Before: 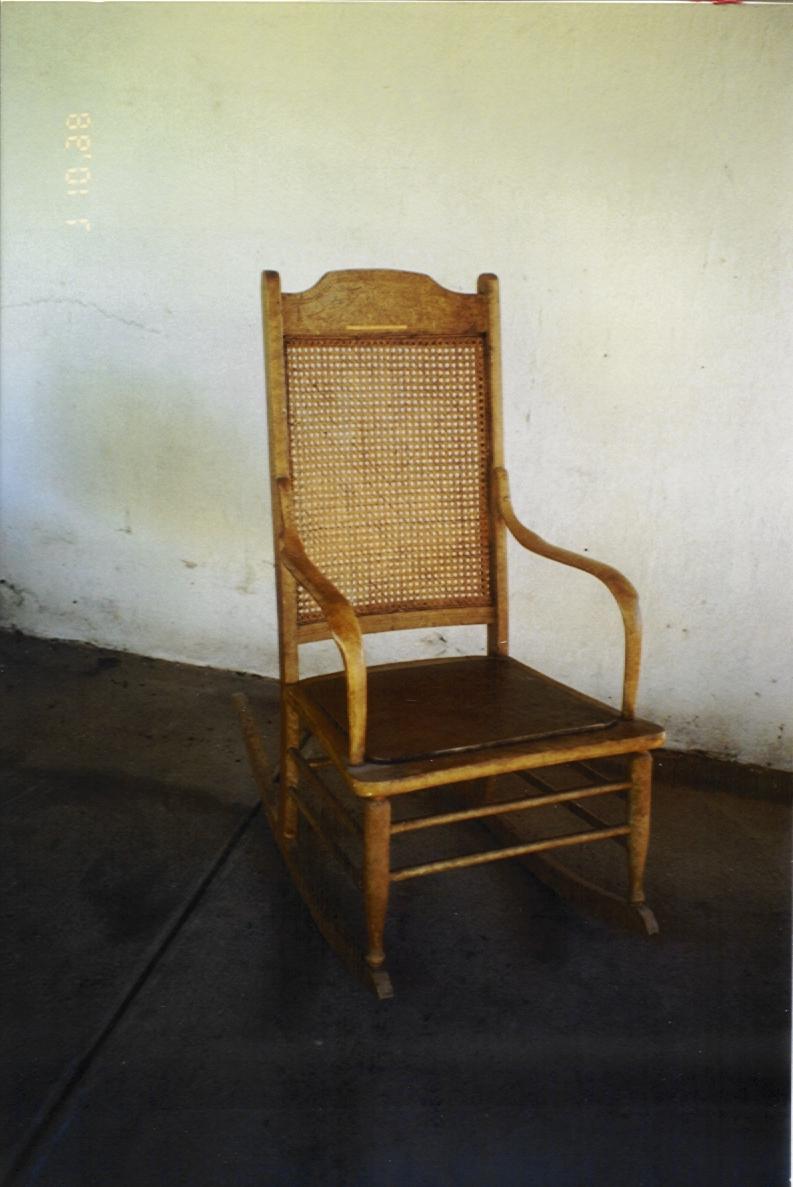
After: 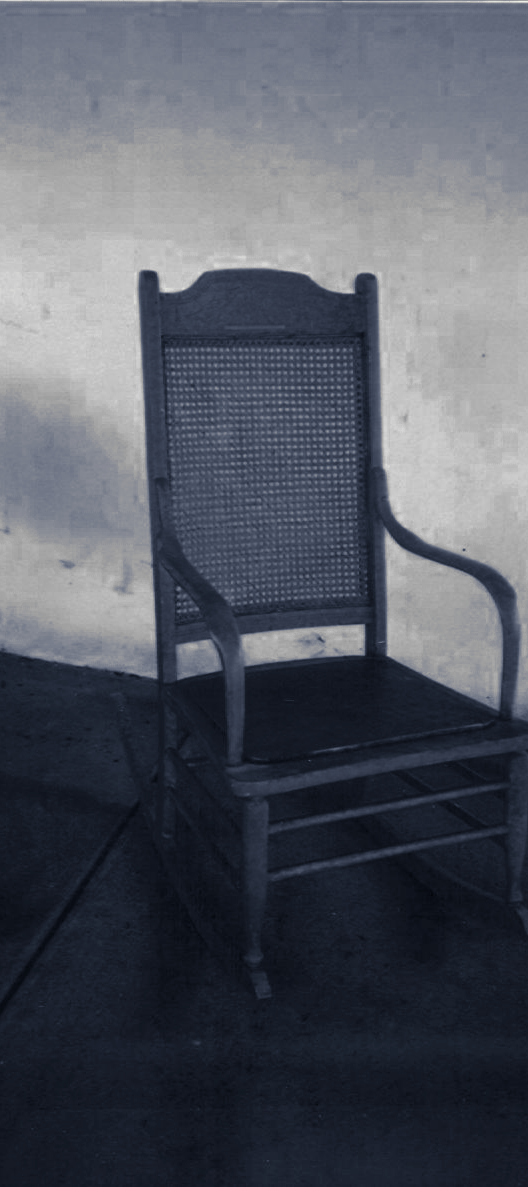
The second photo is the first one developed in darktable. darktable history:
monochrome: size 1
crop: left 15.419%, right 17.914%
shadows and highlights: shadows 10, white point adjustment 1, highlights -40
split-toning: shadows › hue 230.4°
color zones: curves: ch0 [(0.287, 0.048) (0.493, 0.484) (0.737, 0.816)]; ch1 [(0, 0) (0.143, 0) (0.286, 0) (0.429, 0) (0.571, 0) (0.714, 0) (0.857, 0)]
